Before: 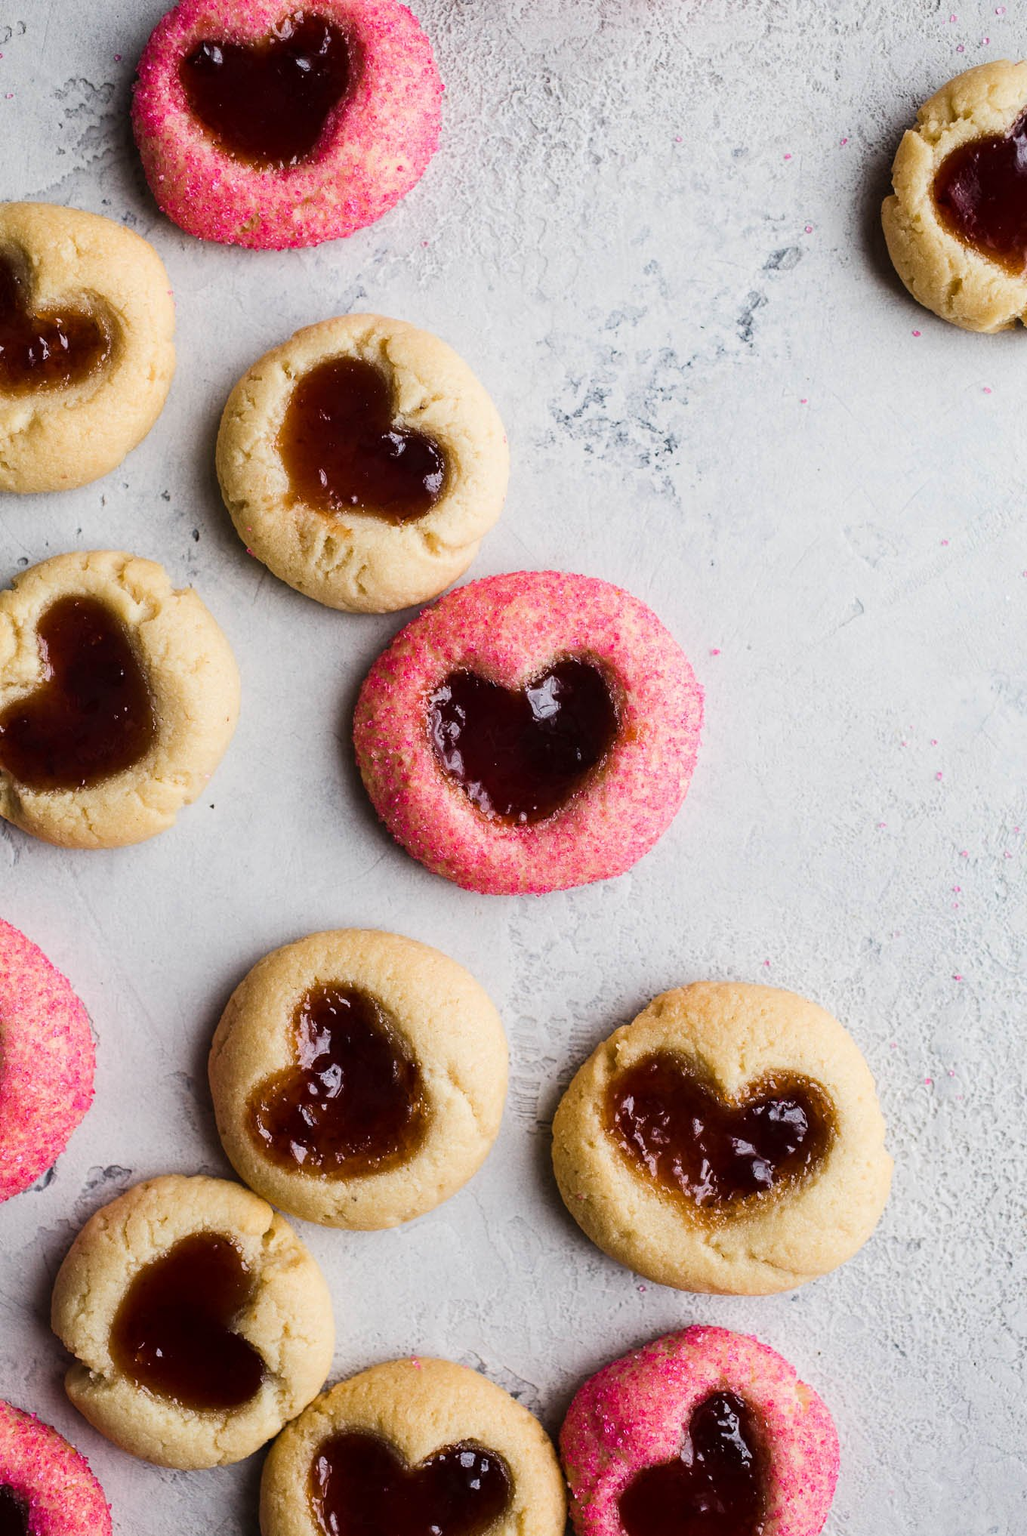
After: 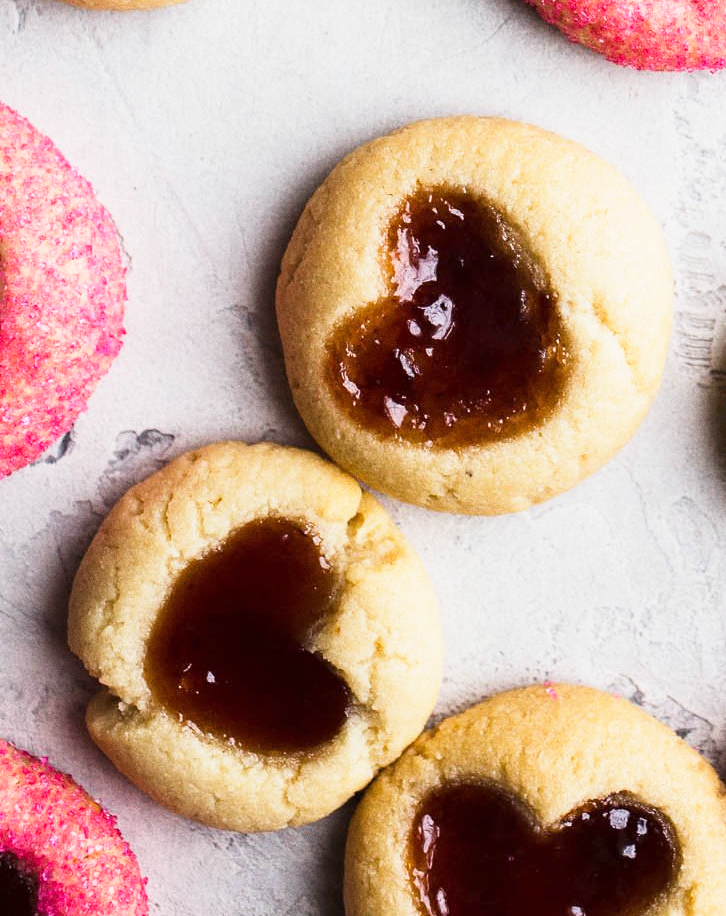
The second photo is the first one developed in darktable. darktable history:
crop and rotate: top 54.778%, right 46.61%, bottom 0.159%
grain: coarseness 0.09 ISO
base curve: curves: ch0 [(0, 0) (0.579, 0.807) (1, 1)], preserve colors none
